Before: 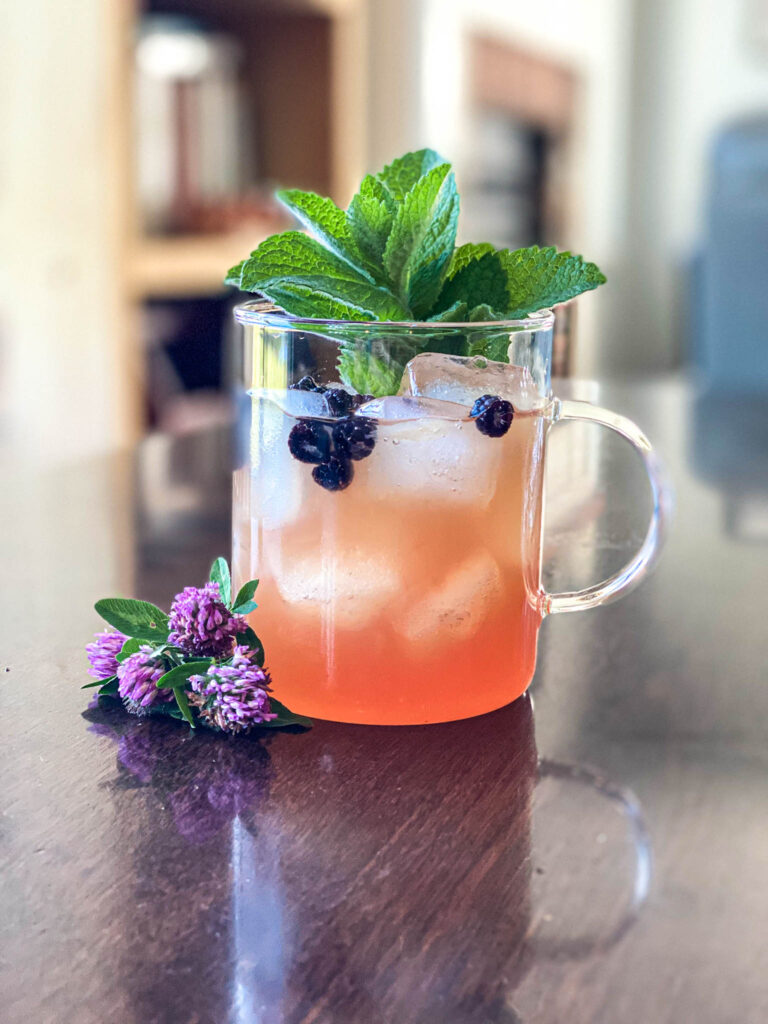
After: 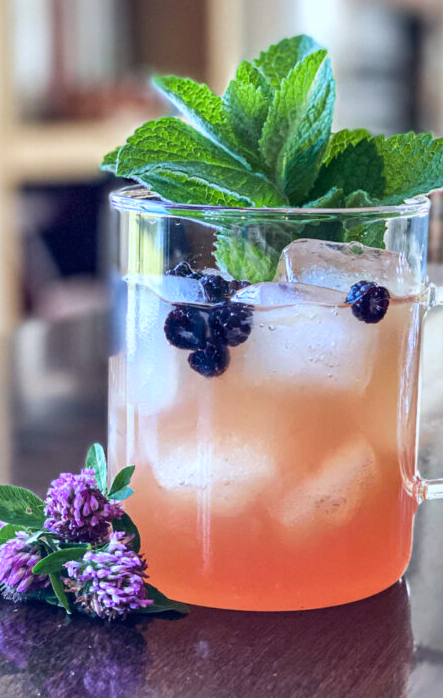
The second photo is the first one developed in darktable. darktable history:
crop: left 16.202%, top 11.208%, right 26.045%, bottom 20.557%
white balance: red 0.924, blue 1.095
